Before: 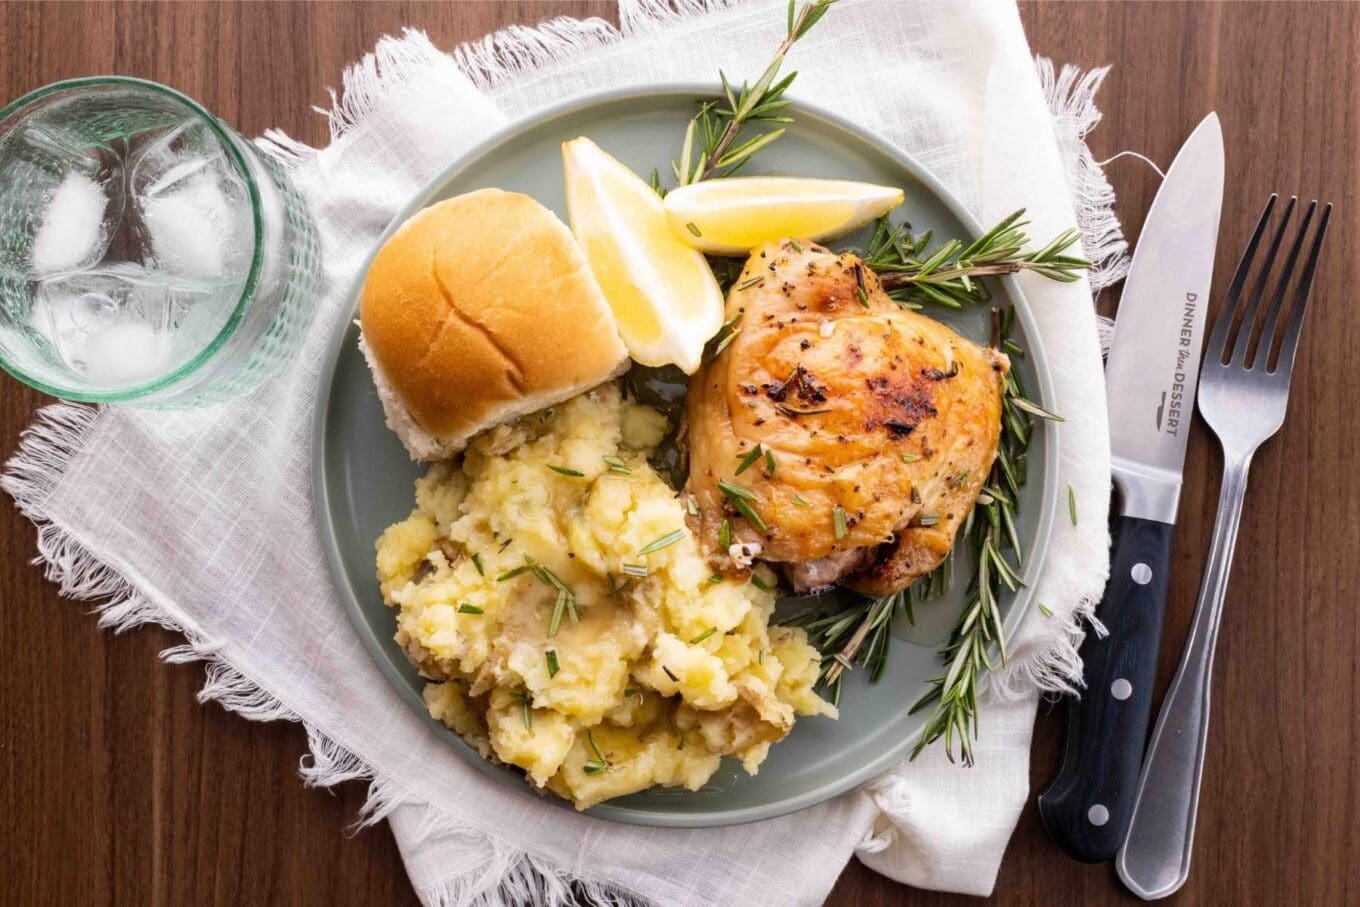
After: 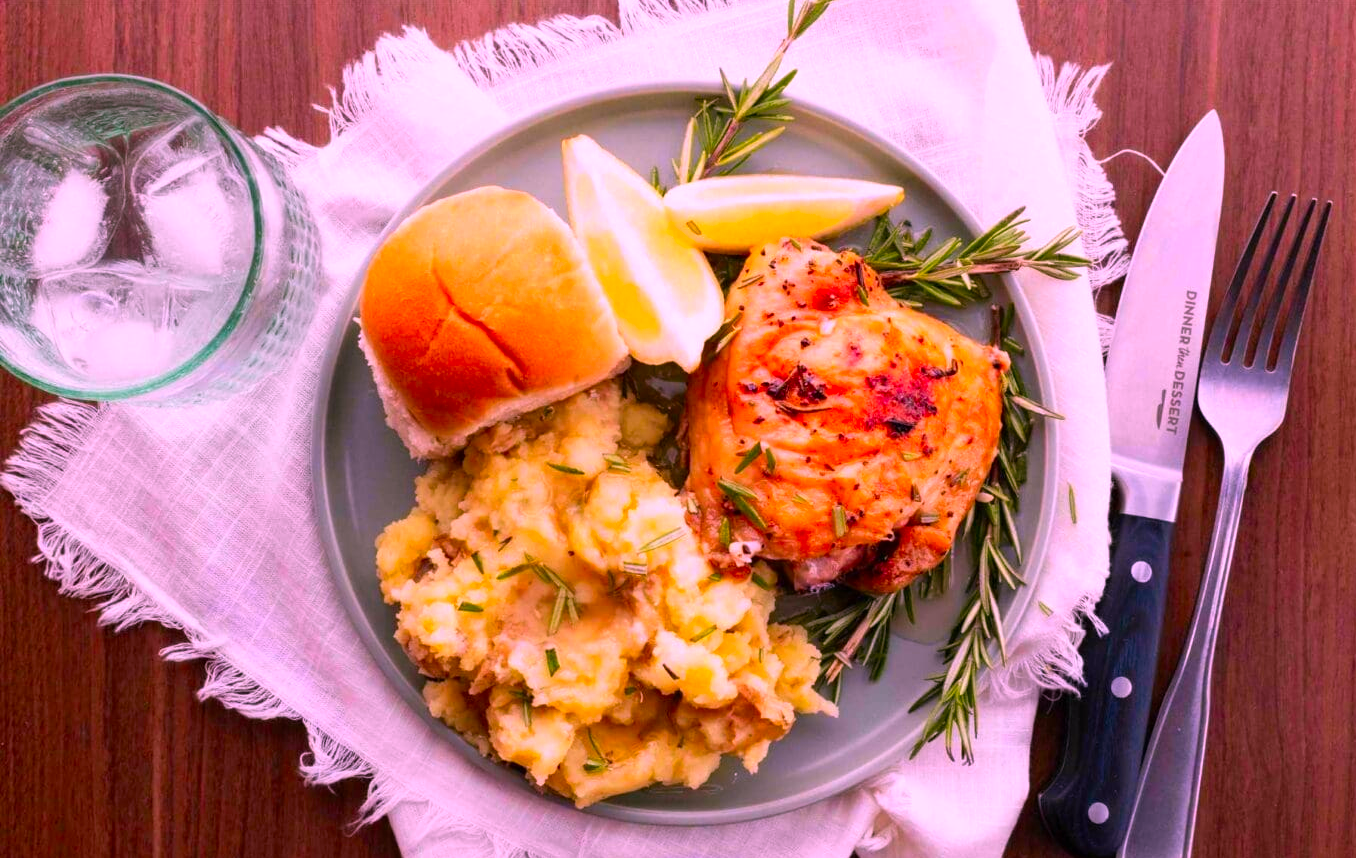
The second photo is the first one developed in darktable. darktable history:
crop: top 0.273%, right 0.259%, bottom 5.069%
color correction: highlights a* 18.9, highlights b* -11.68, saturation 1.67
